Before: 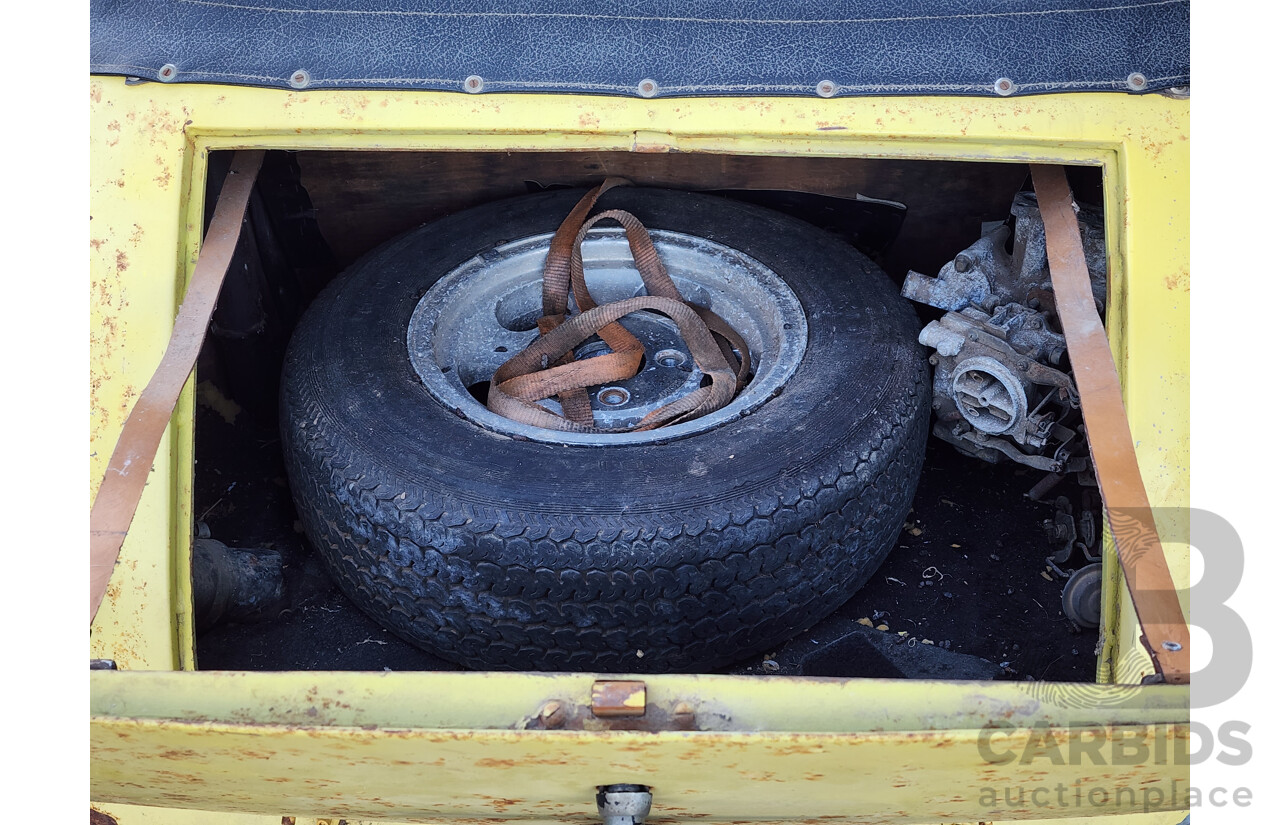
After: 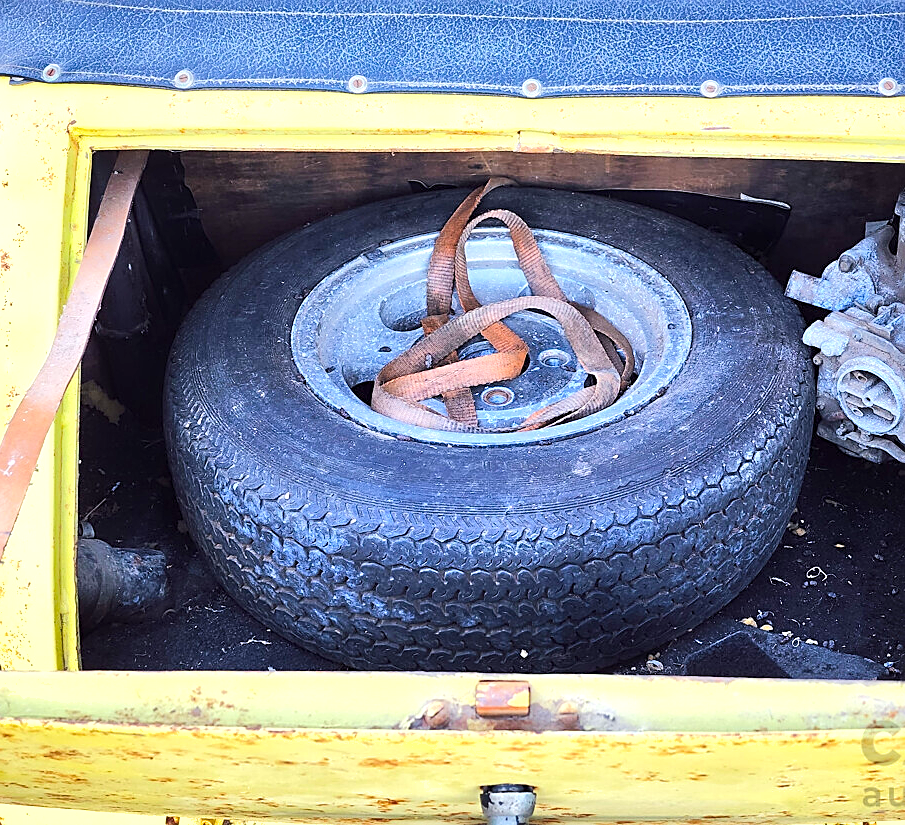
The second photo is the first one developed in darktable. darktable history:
sharpen: on, module defaults
crop and rotate: left 9.069%, right 20.164%
color balance rgb: perceptual saturation grading › global saturation 19.534%
exposure: exposure 0.643 EV, compensate highlight preservation false
tone equalizer: -7 EV 0.151 EV, -6 EV 0.611 EV, -5 EV 1.12 EV, -4 EV 1.31 EV, -3 EV 1.12 EV, -2 EV 0.6 EV, -1 EV 0.164 EV, edges refinement/feathering 500, mask exposure compensation -1.57 EV, preserve details guided filter
shadows and highlights: soften with gaussian
